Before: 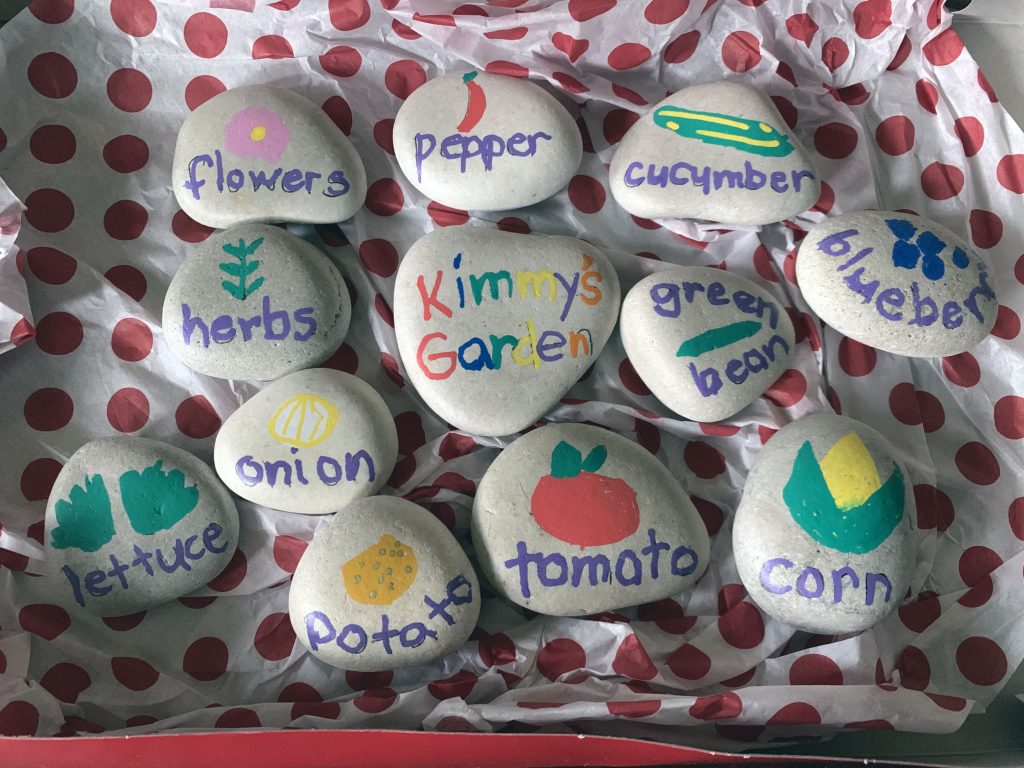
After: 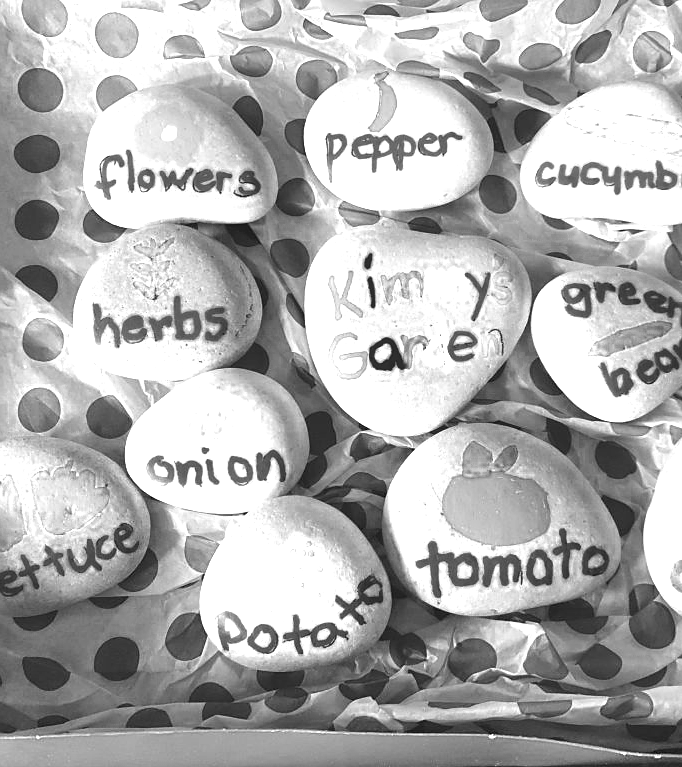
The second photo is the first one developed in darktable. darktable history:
exposure: black level correction 0, exposure 1 EV, compensate exposure bias true, compensate highlight preservation false
color zones: curves: ch0 [(0, 0.554) (0.146, 0.662) (0.293, 0.86) (0.503, 0.774) (0.637, 0.106) (0.74, 0.072) (0.866, 0.488) (0.998, 0.569)]; ch1 [(0, 0) (0.143, 0) (0.286, 0) (0.429, 0) (0.571, 0) (0.714, 0) (0.857, 0)]
sharpen: radius 1.458, amount 0.398, threshold 1.271
crop and rotate: left 8.786%, right 24.548%
